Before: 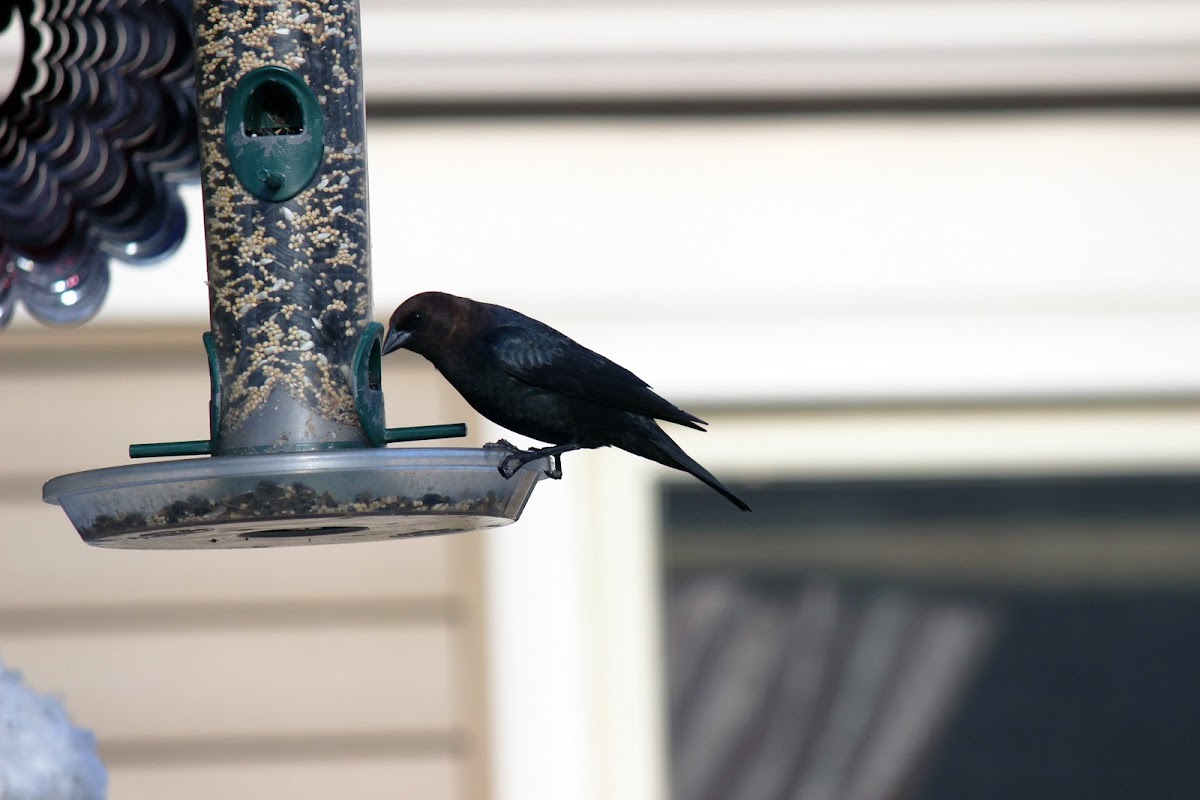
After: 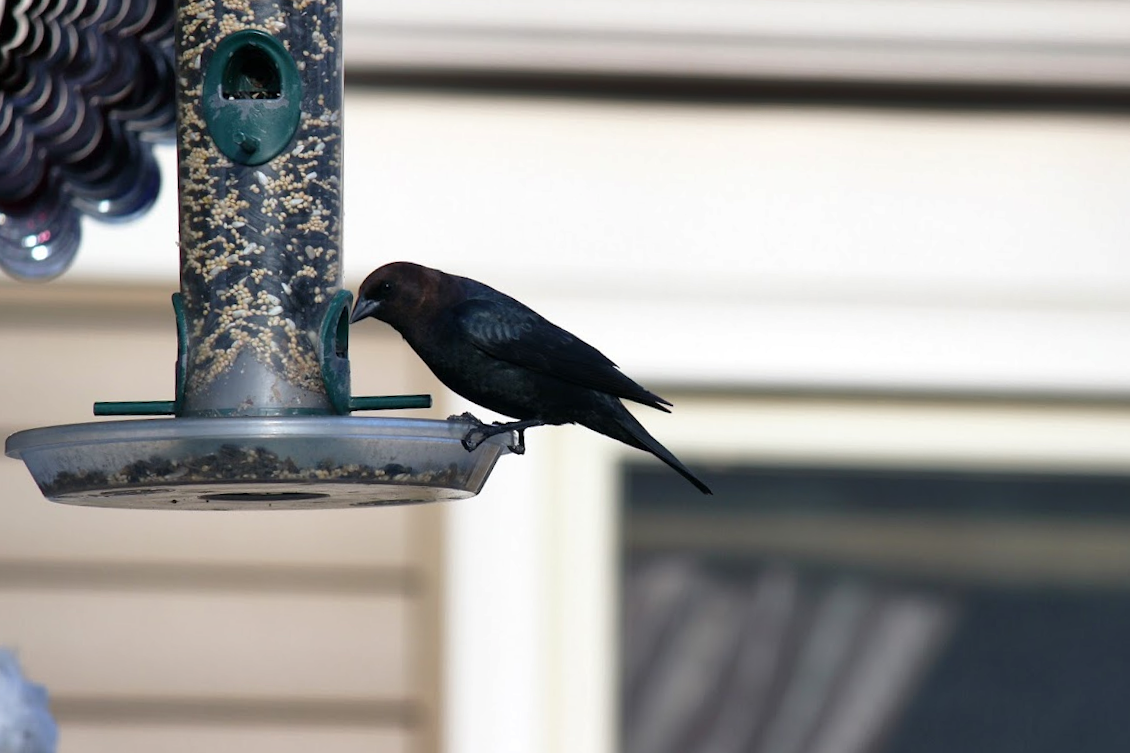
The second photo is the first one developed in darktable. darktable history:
crop and rotate: angle -2.38°
shadows and highlights: low approximation 0.01, soften with gaussian
